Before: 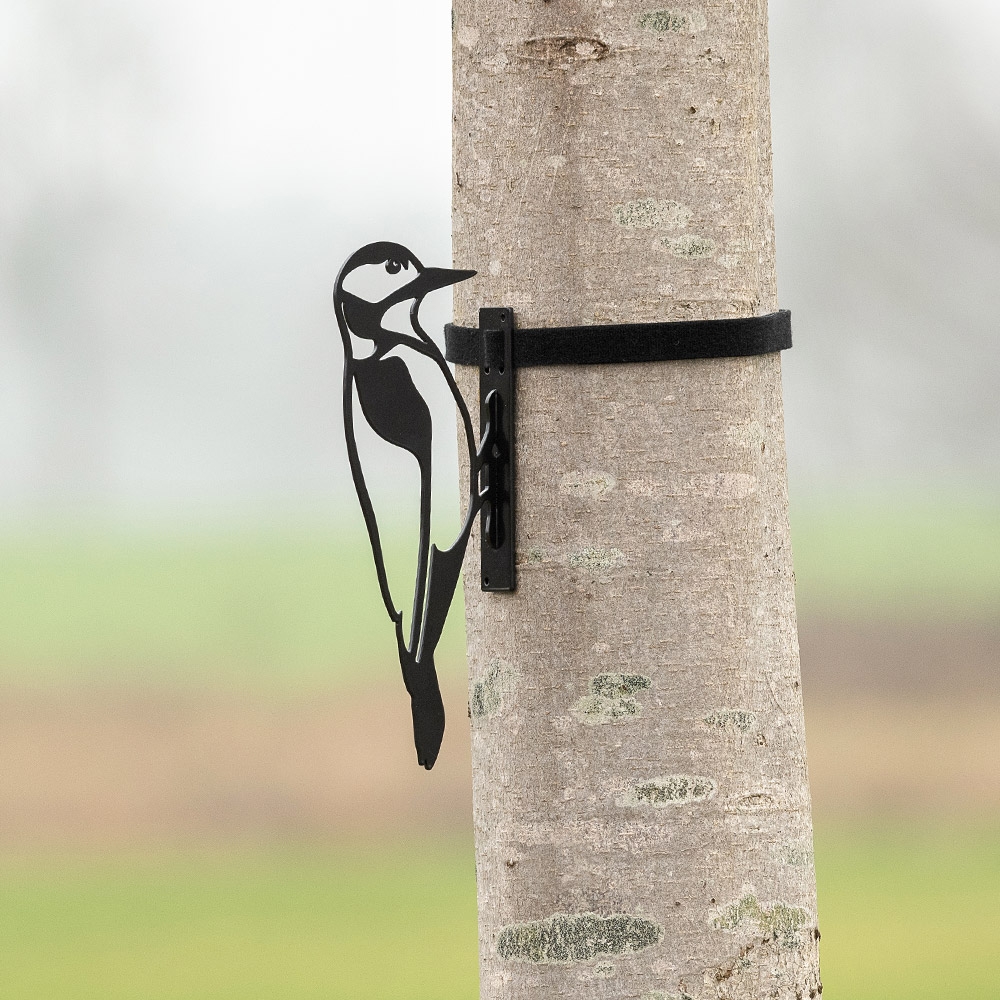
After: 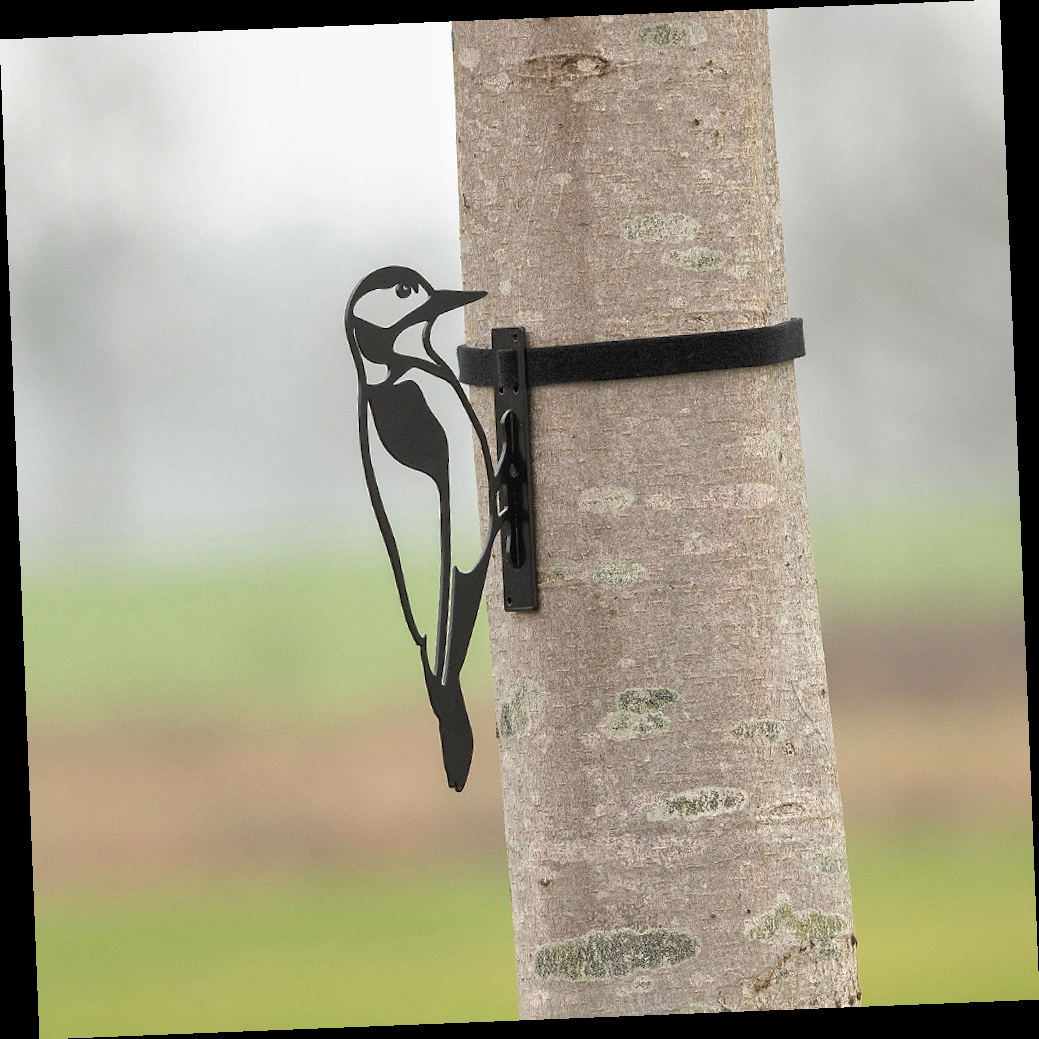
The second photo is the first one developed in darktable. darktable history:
shadows and highlights: on, module defaults
rotate and perspective: rotation -2.29°, automatic cropping off
